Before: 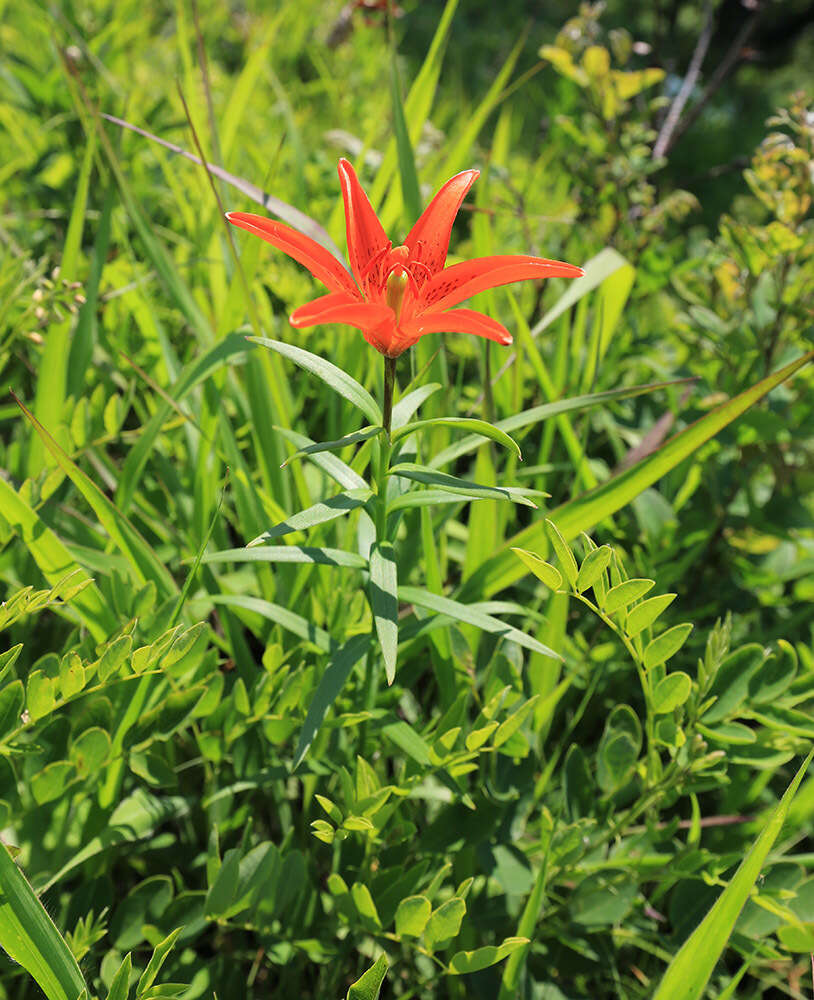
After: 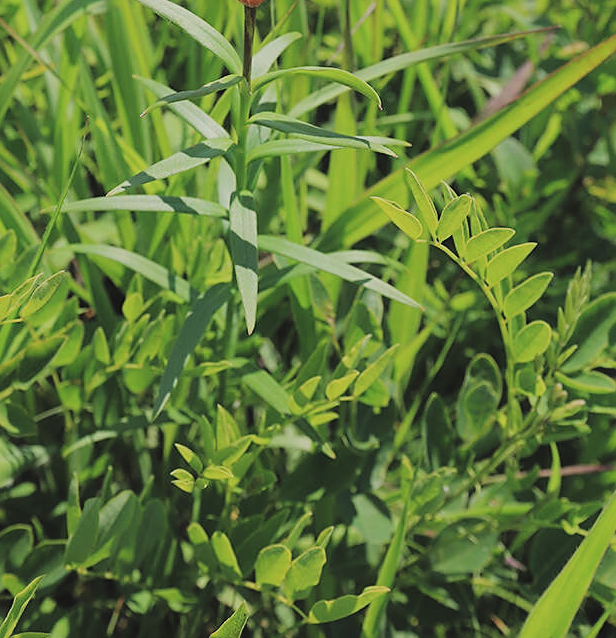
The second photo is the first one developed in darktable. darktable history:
sharpen: radius 1.864, amount 0.398, threshold 1.271
crop and rotate: left 17.299%, top 35.115%, right 7.015%, bottom 1.024%
filmic rgb: black relative exposure -7.65 EV, white relative exposure 4.56 EV, hardness 3.61
exposure: black level correction -0.015, compensate highlight preservation false
haze removal: strength -0.05
